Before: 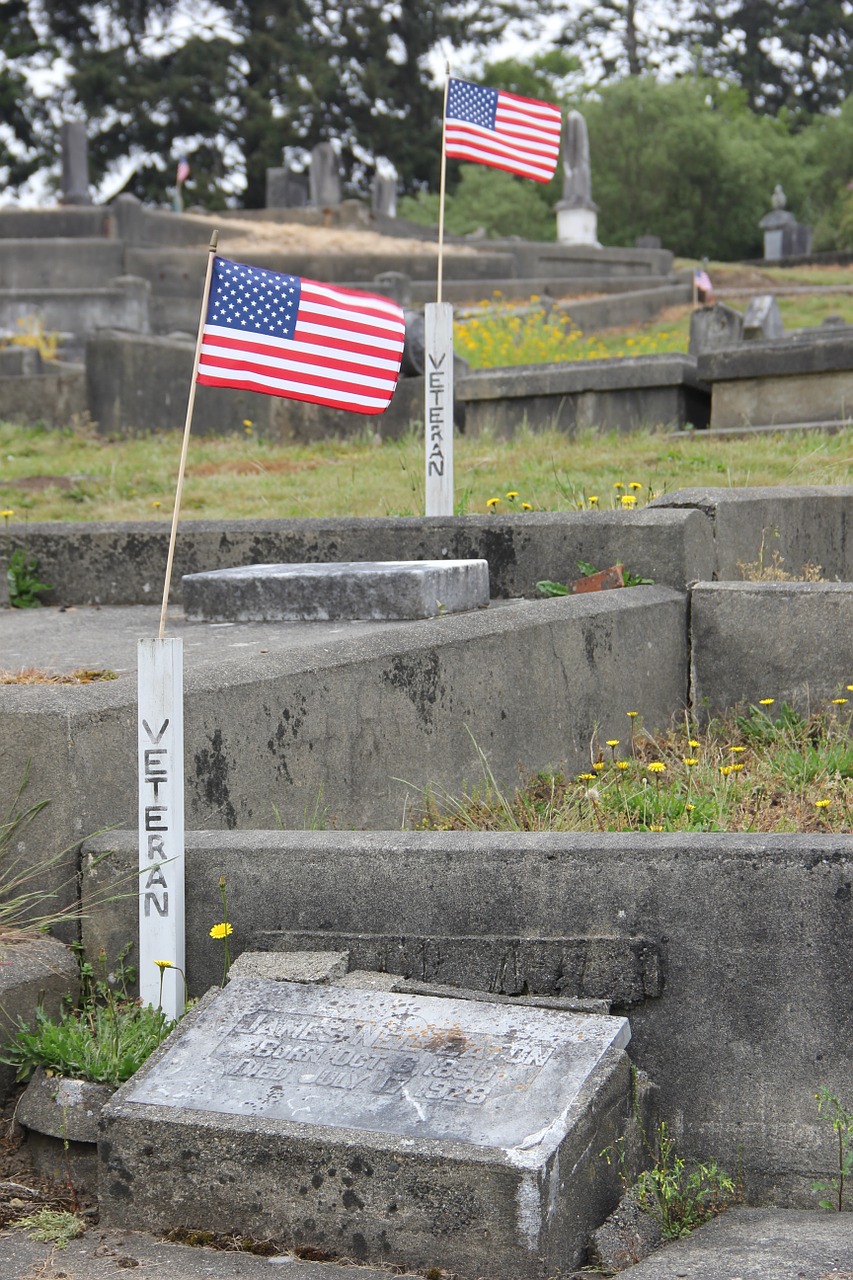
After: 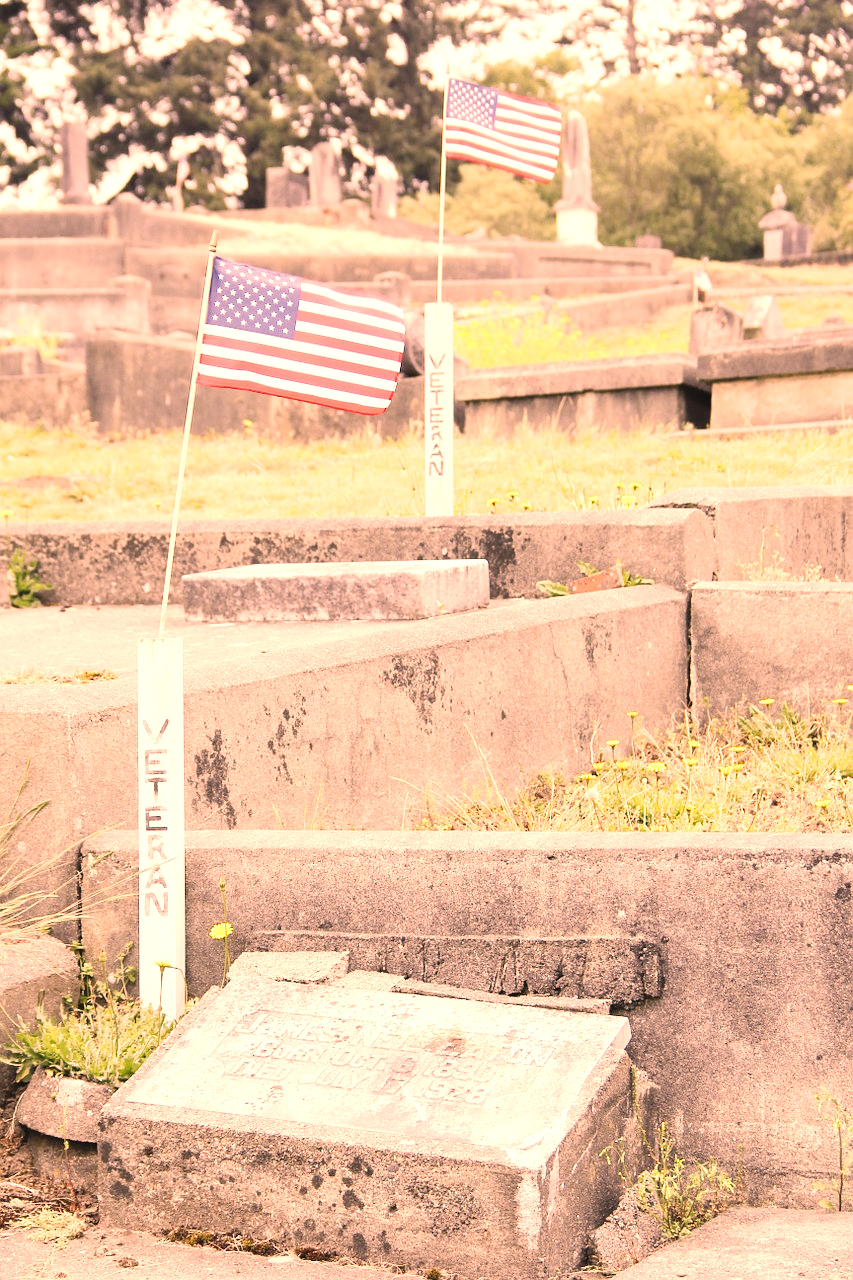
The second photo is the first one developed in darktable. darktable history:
base curve: curves: ch0 [(0, 0) (0.036, 0.025) (0.121, 0.166) (0.206, 0.329) (0.605, 0.79) (1, 1)], preserve colors none
color correction: highlights a* 39.36, highlights b* 39.99, saturation 0.694
exposure: black level correction 0, exposure 1.51 EV, compensate highlight preservation false
